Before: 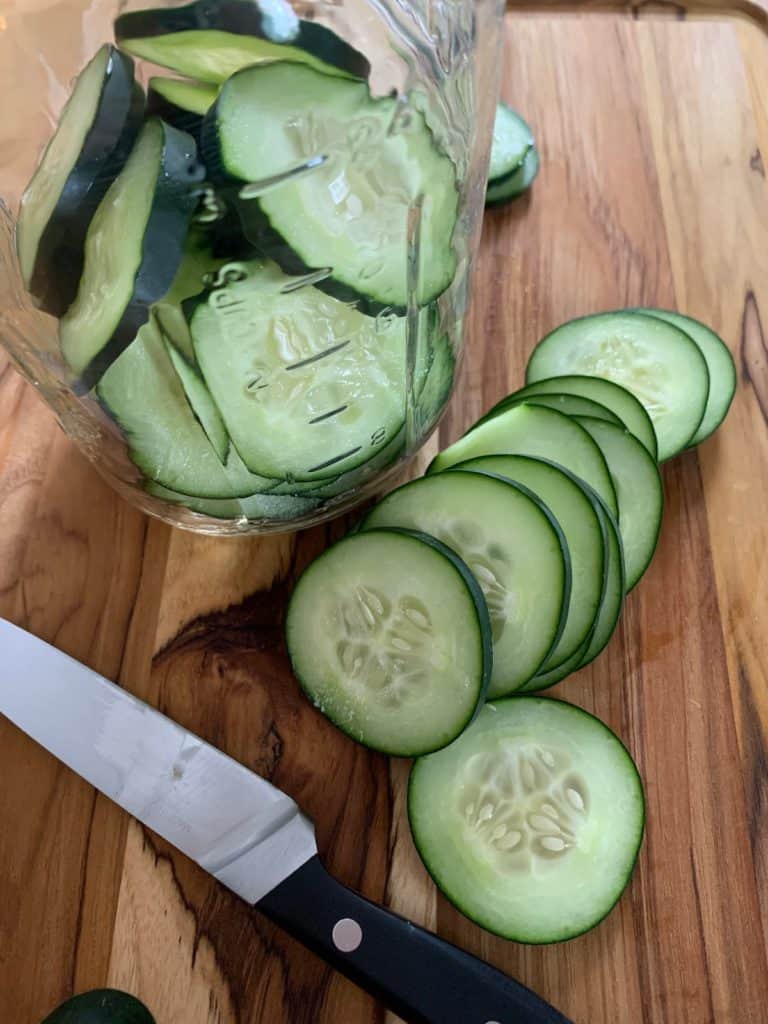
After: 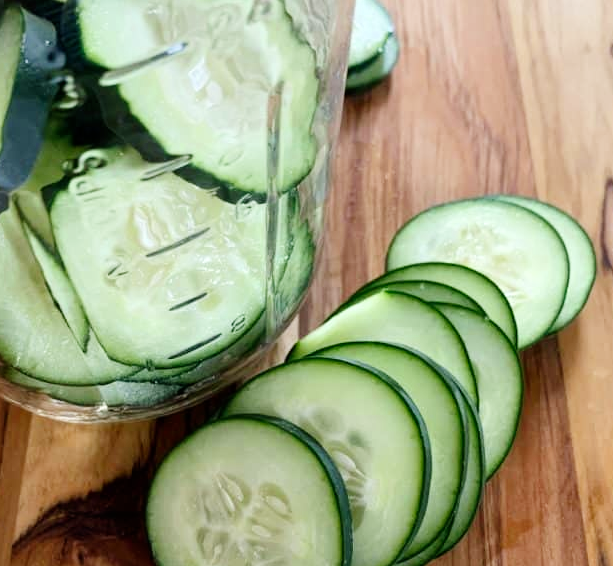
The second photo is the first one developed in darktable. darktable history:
color zones: curves: ch0 [(0.25, 0.5) (0.463, 0.627) (0.484, 0.637) (0.75, 0.5)]
crop: left 18.293%, top 11.084%, right 1.797%, bottom 33.579%
tone curve: curves: ch0 [(0, 0) (0.004, 0.001) (0.133, 0.112) (0.325, 0.362) (0.832, 0.893) (1, 1)], preserve colors none
